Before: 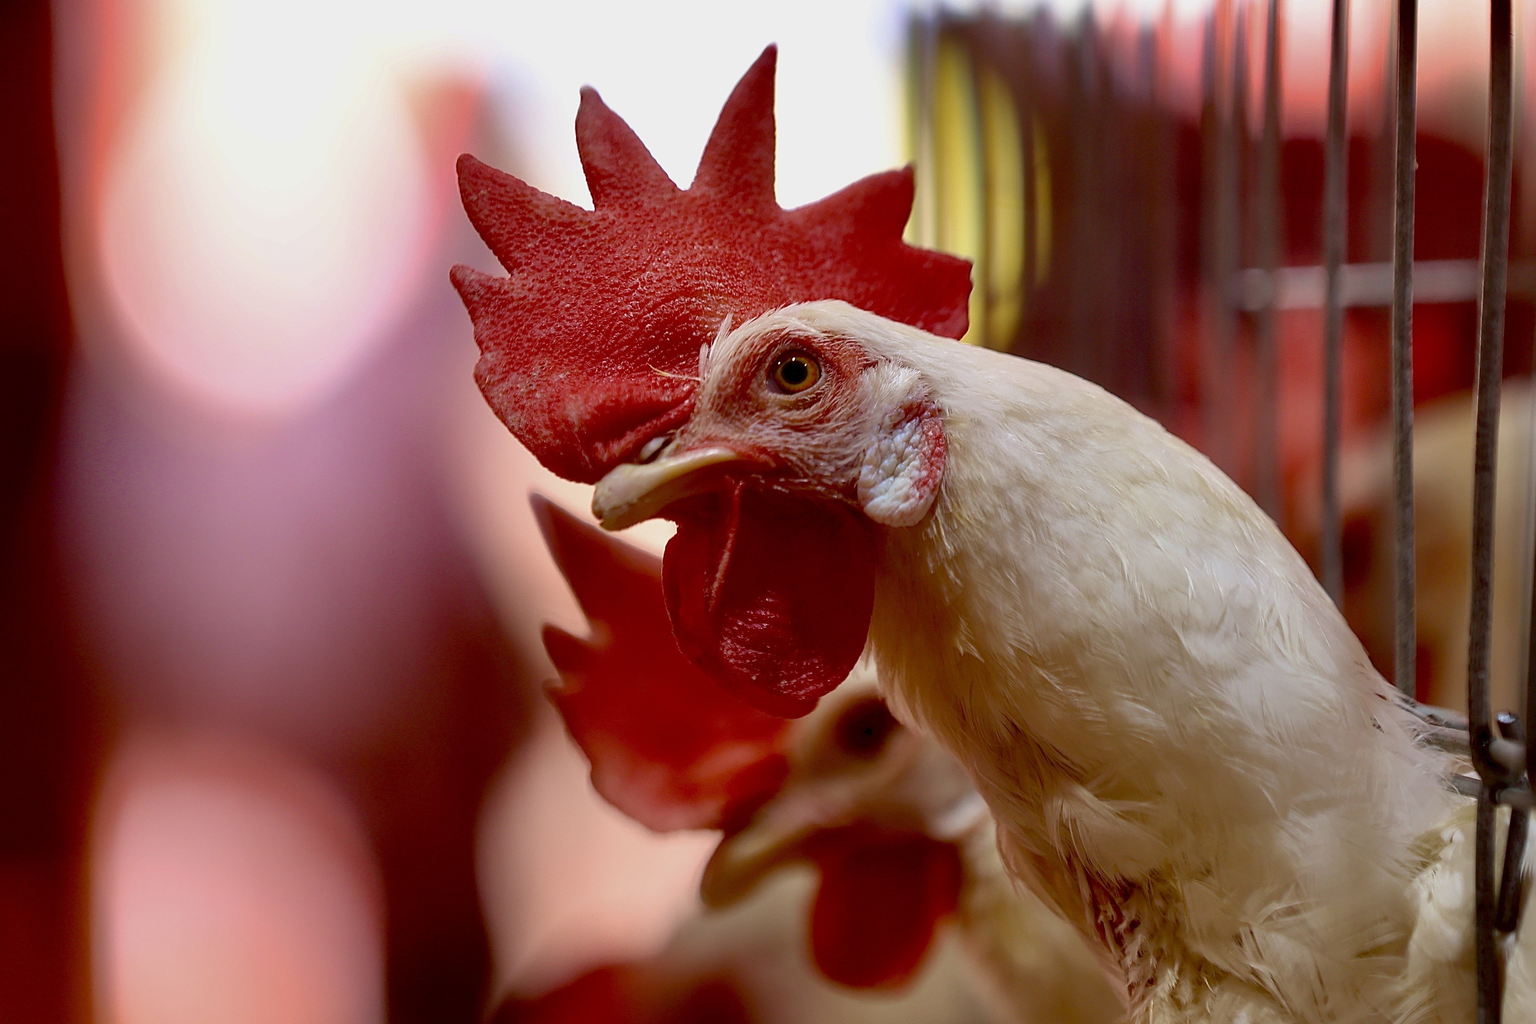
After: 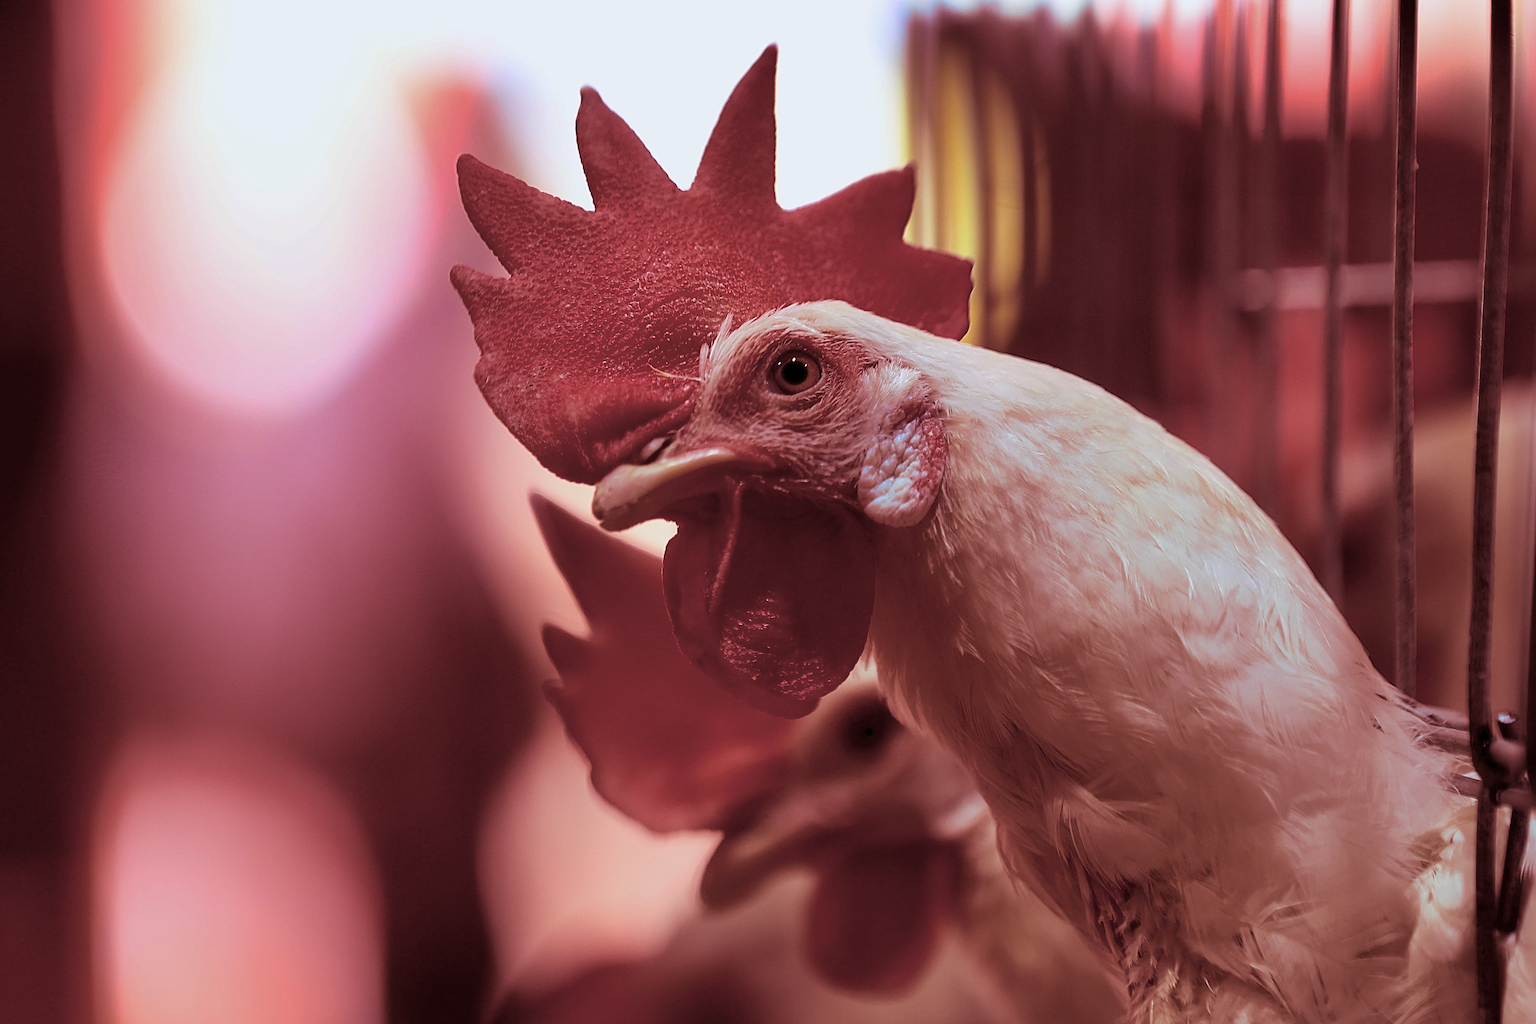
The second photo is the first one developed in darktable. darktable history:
white balance: red 0.976, blue 1.04
split-toning: highlights › saturation 0, balance -61.83
